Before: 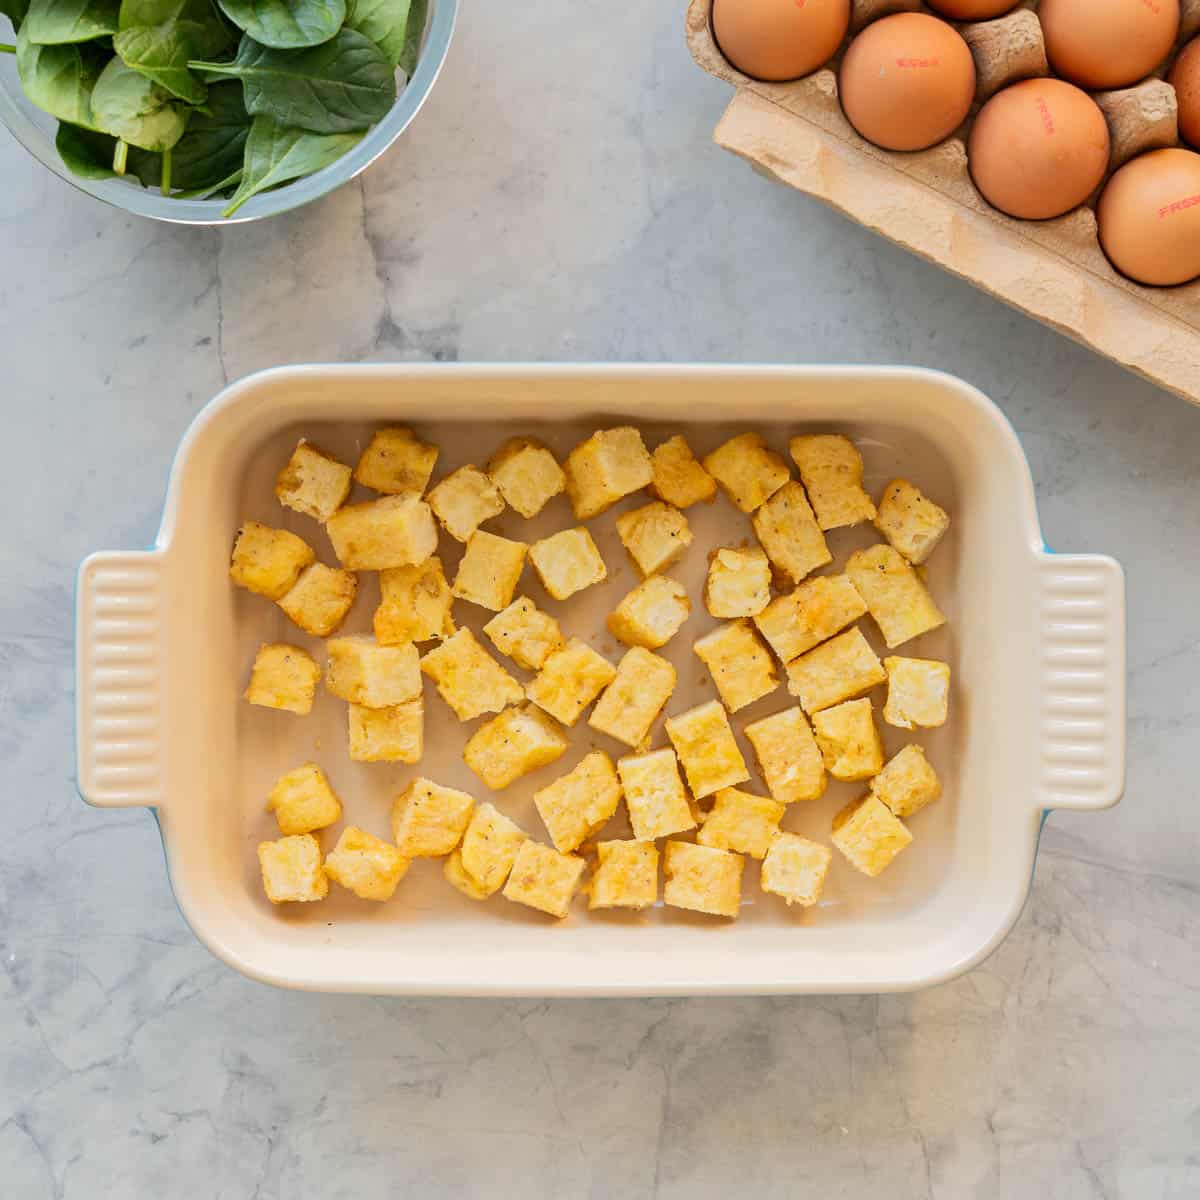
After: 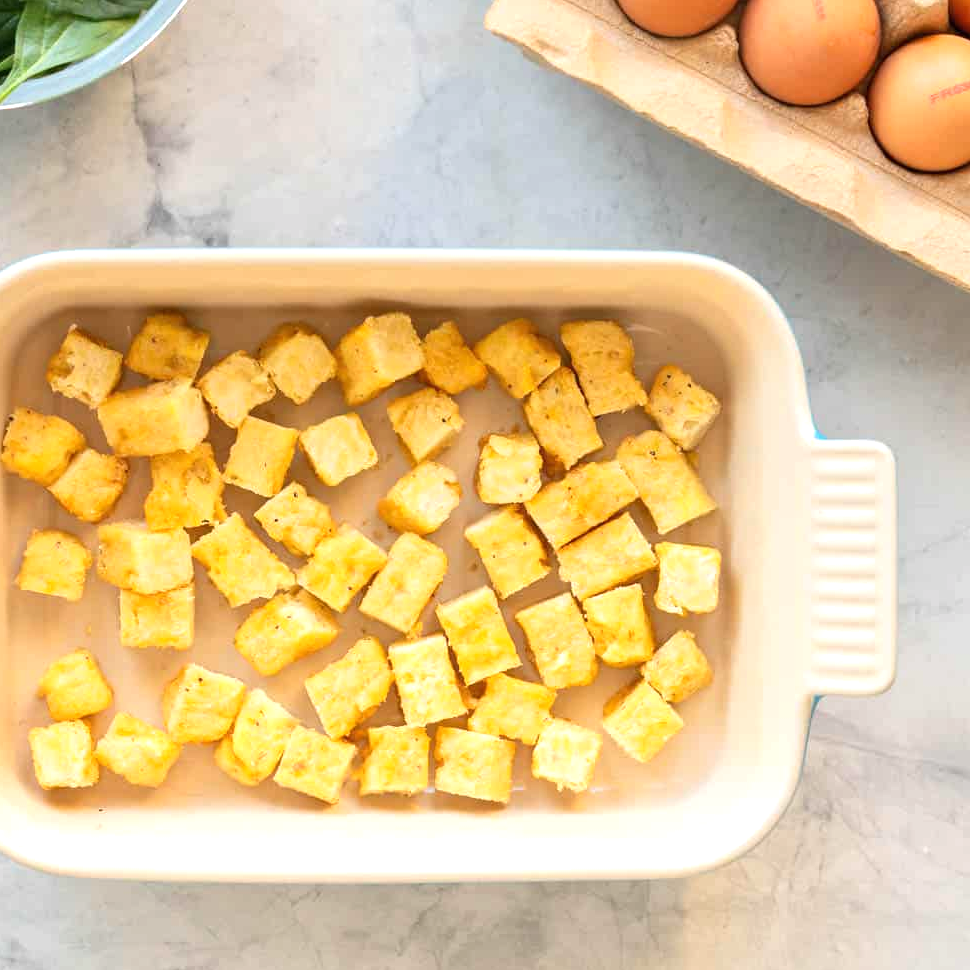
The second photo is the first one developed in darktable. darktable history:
exposure: black level correction 0, exposure 0.6 EV, compensate highlight preservation false
crop: left 19.159%, top 9.58%, bottom 9.58%
